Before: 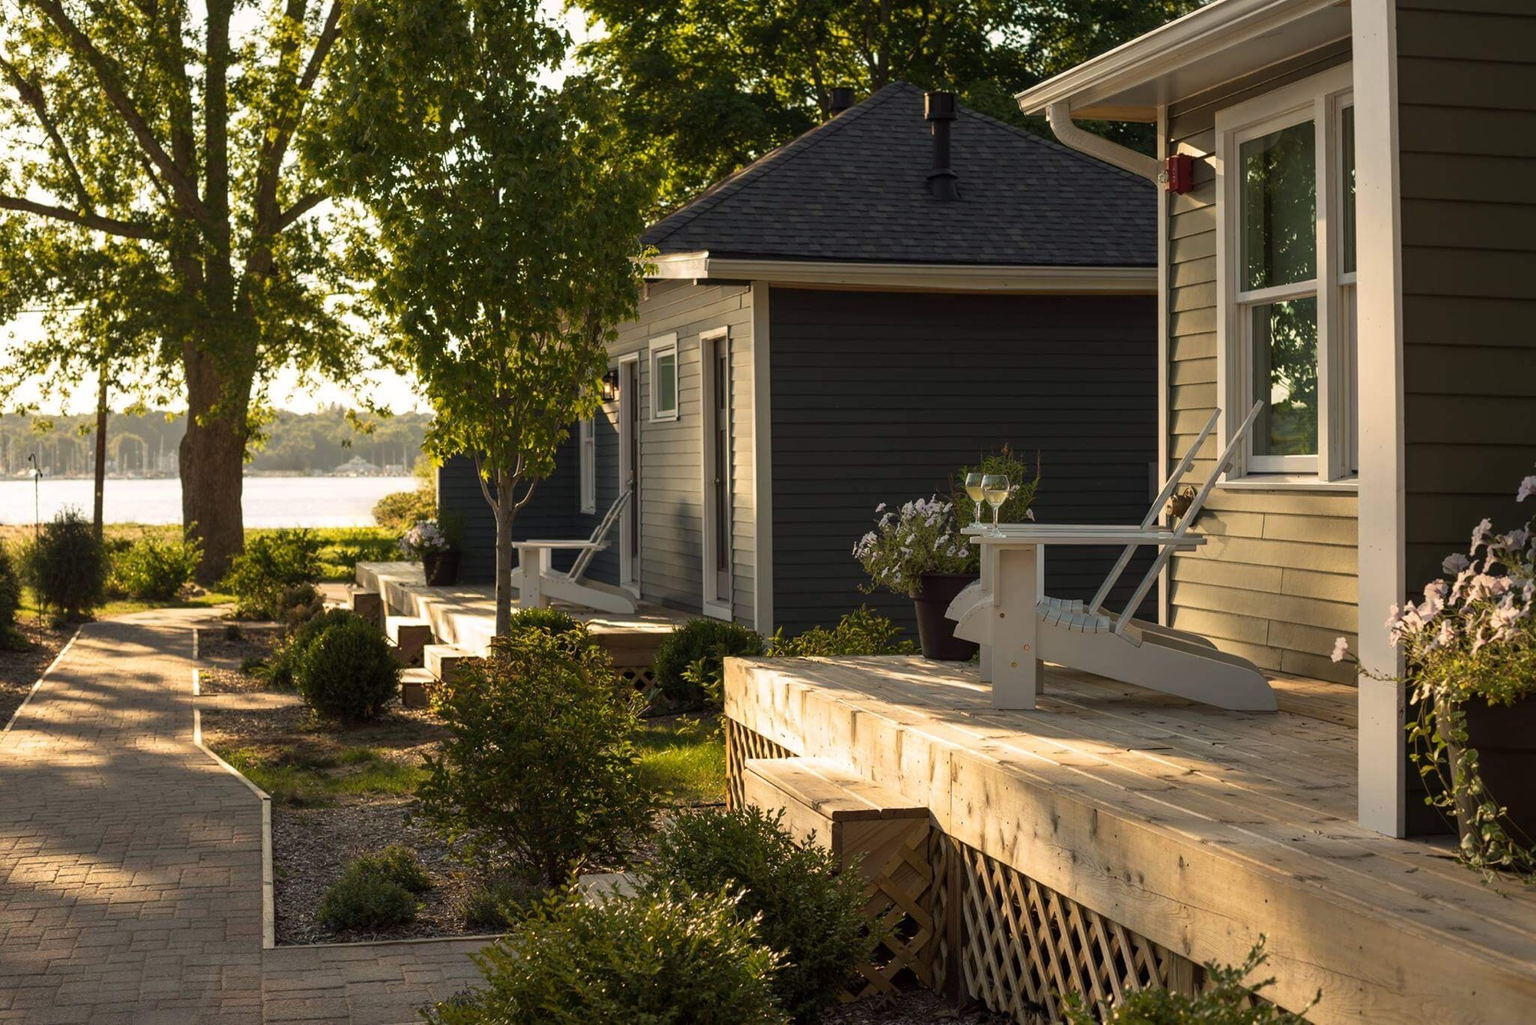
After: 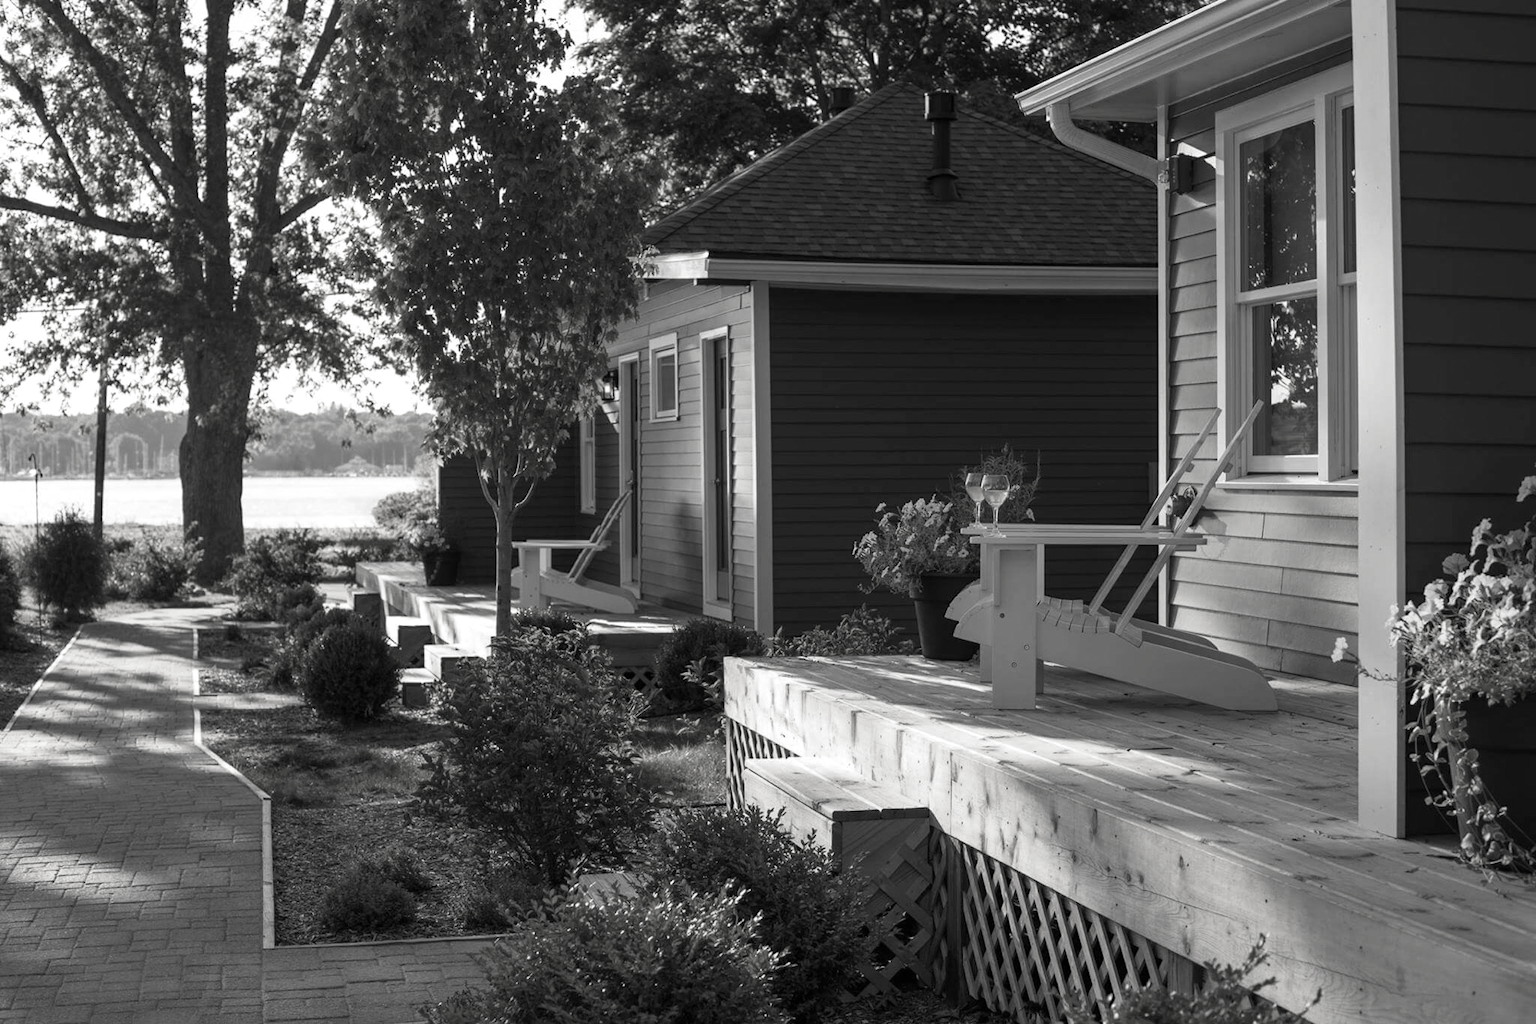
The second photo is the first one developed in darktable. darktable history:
contrast brightness saturation: saturation -0.985
color calibration: output R [1.063, -0.012, -0.003, 0], output G [0, 1.022, 0.021, 0], output B [-0.079, 0.047, 1, 0], illuminant as shot in camera, x 0.358, y 0.373, temperature 4628.91 K
